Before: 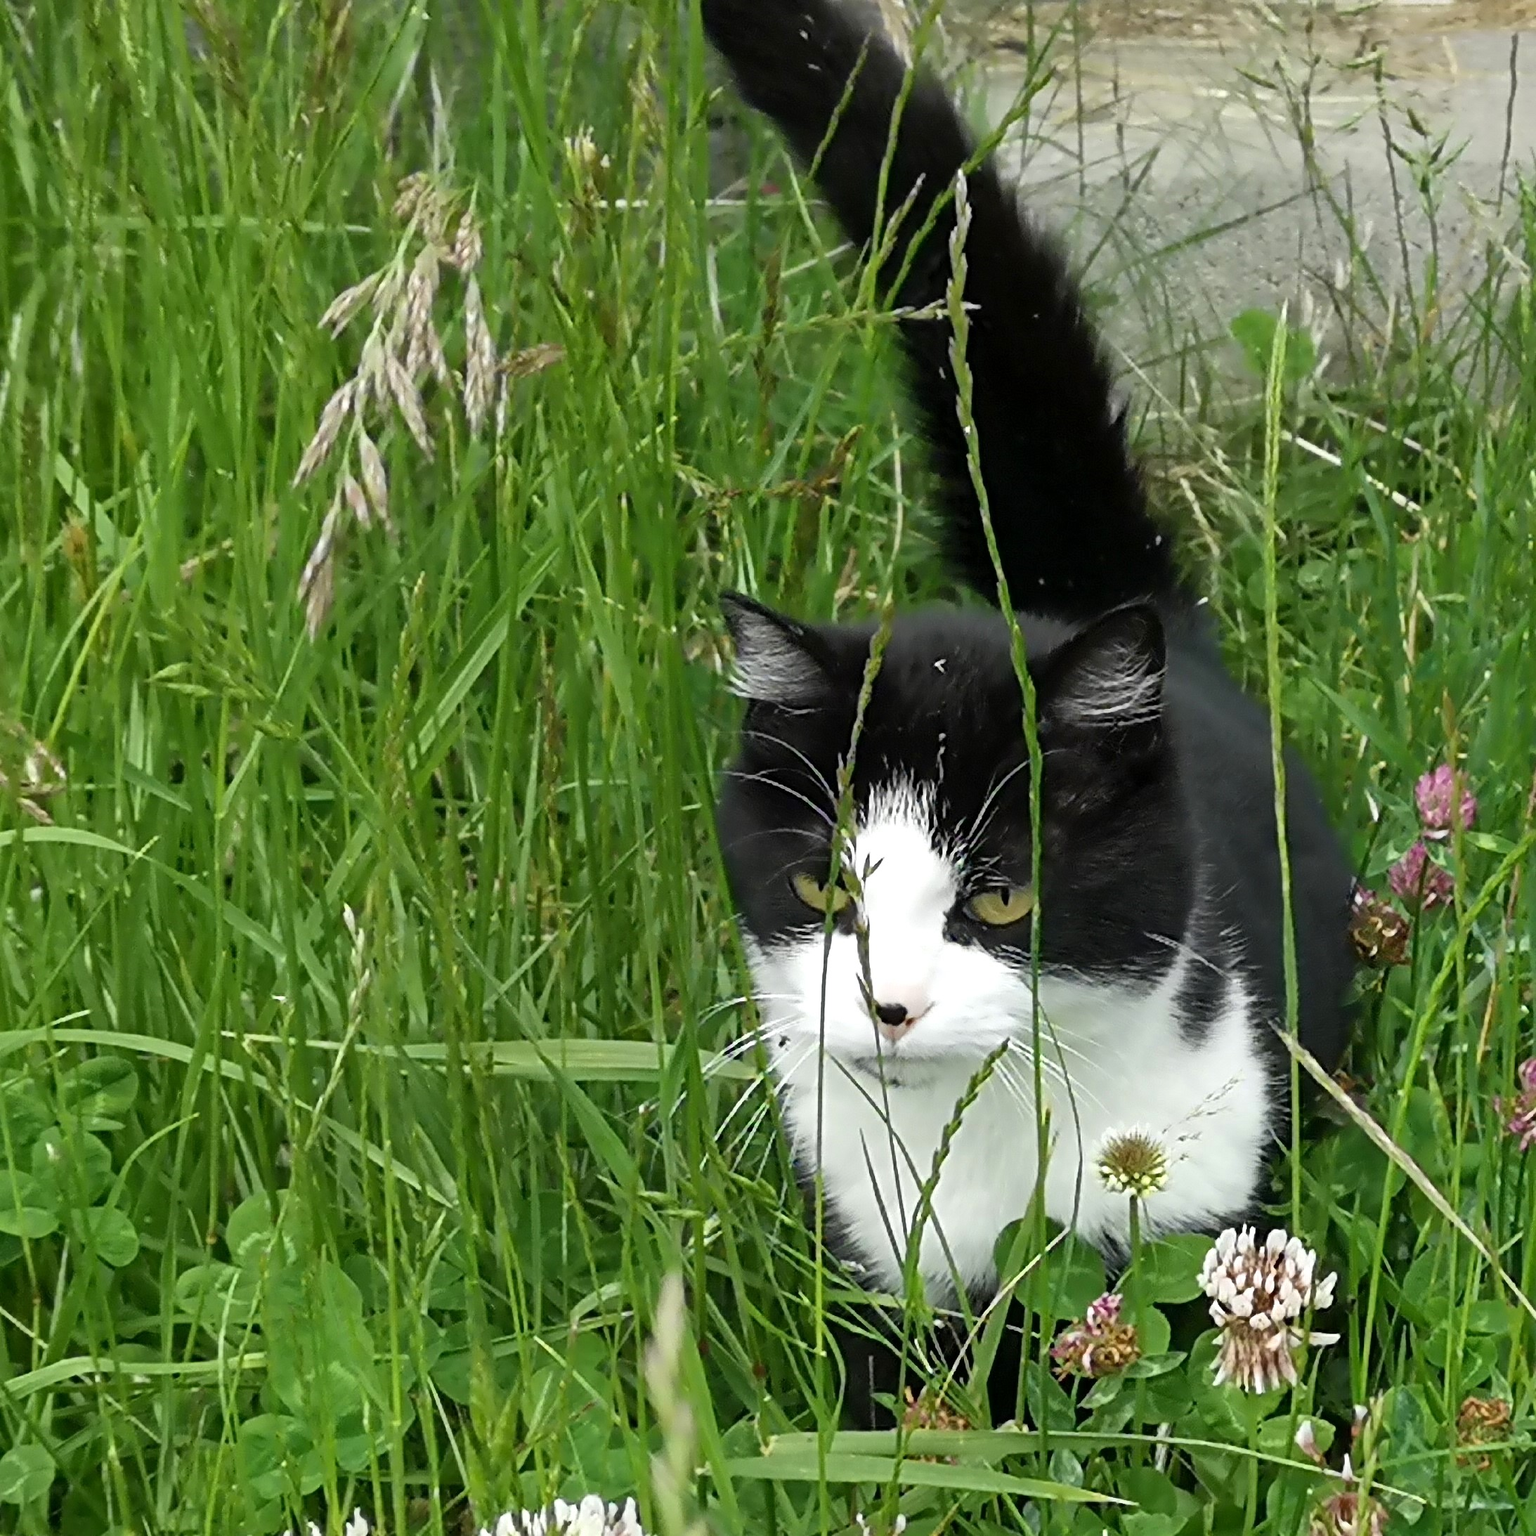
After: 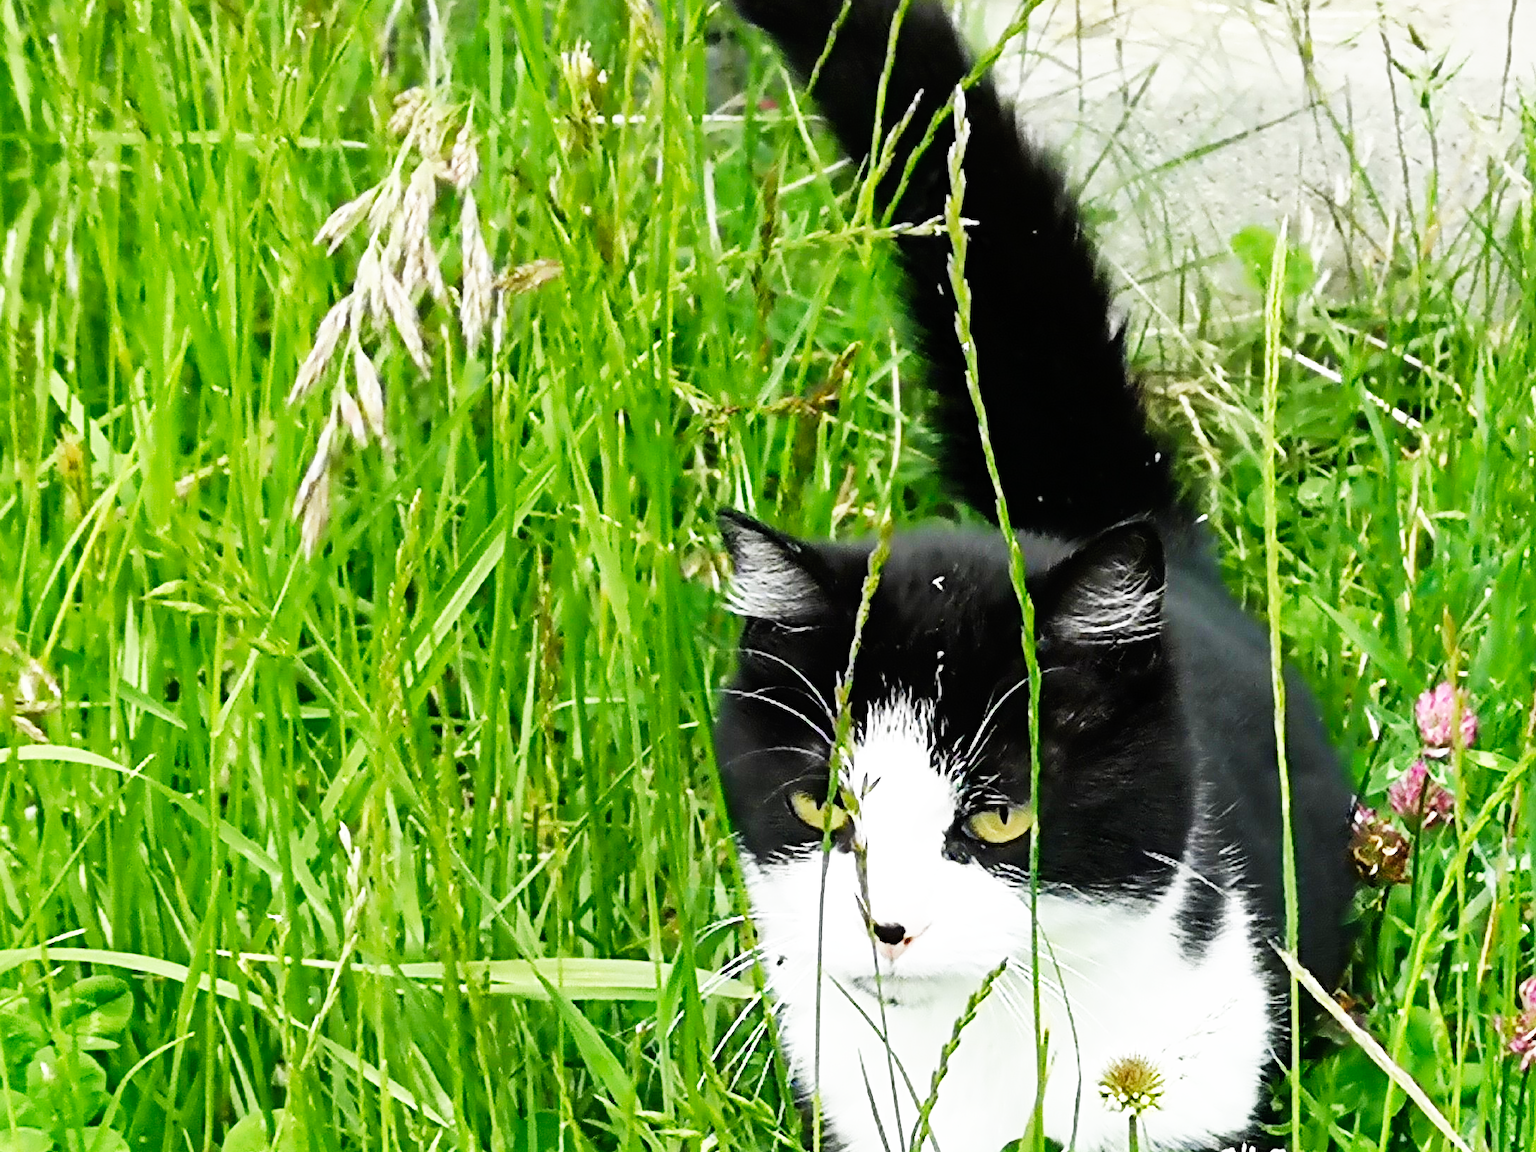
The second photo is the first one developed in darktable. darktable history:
crop: left 0.403%, top 5.536%, bottom 19.728%
base curve: curves: ch0 [(0, 0) (0.007, 0.004) (0.027, 0.03) (0.046, 0.07) (0.207, 0.54) (0.442, 0.872) (0.673, 0.972) (1, 1)], preserve colors none
